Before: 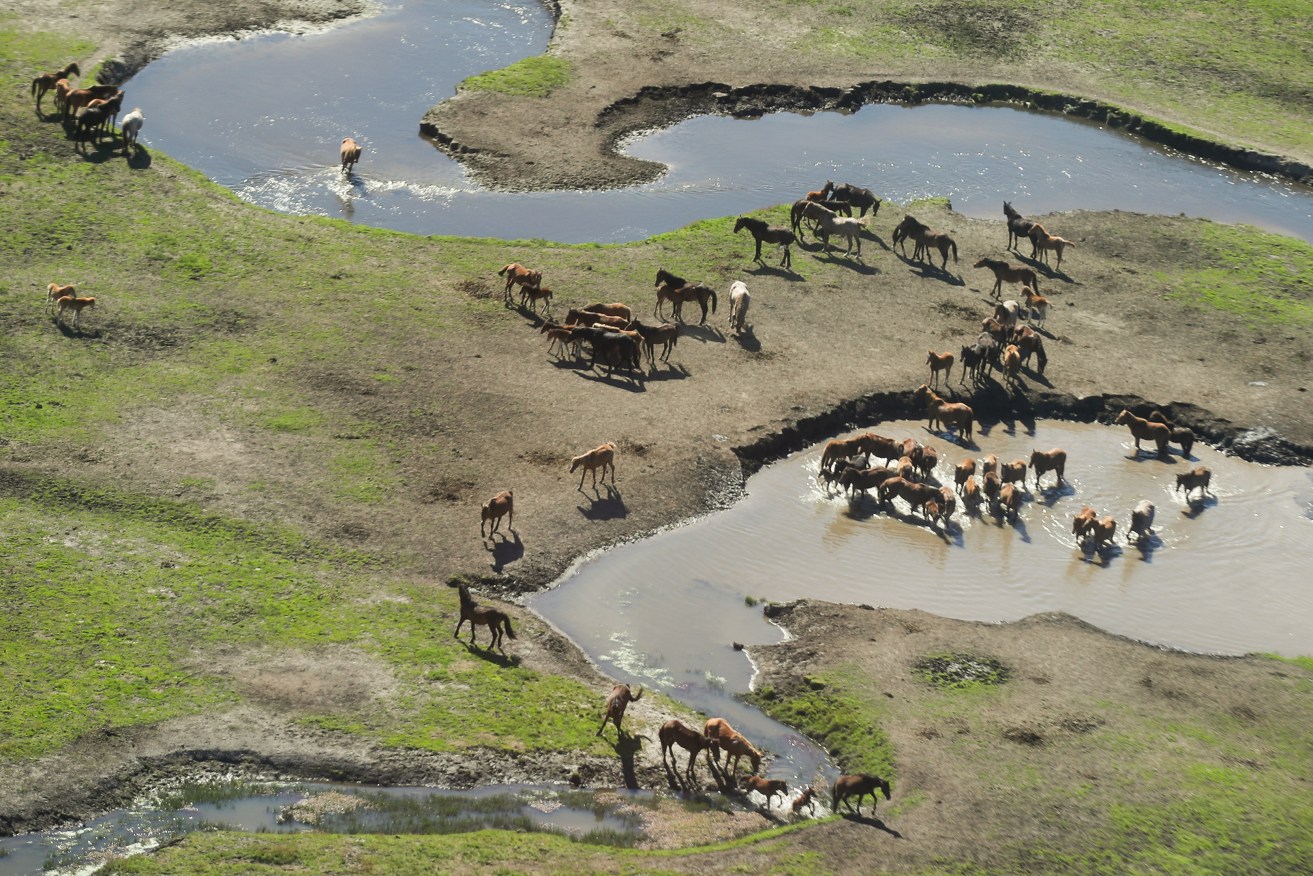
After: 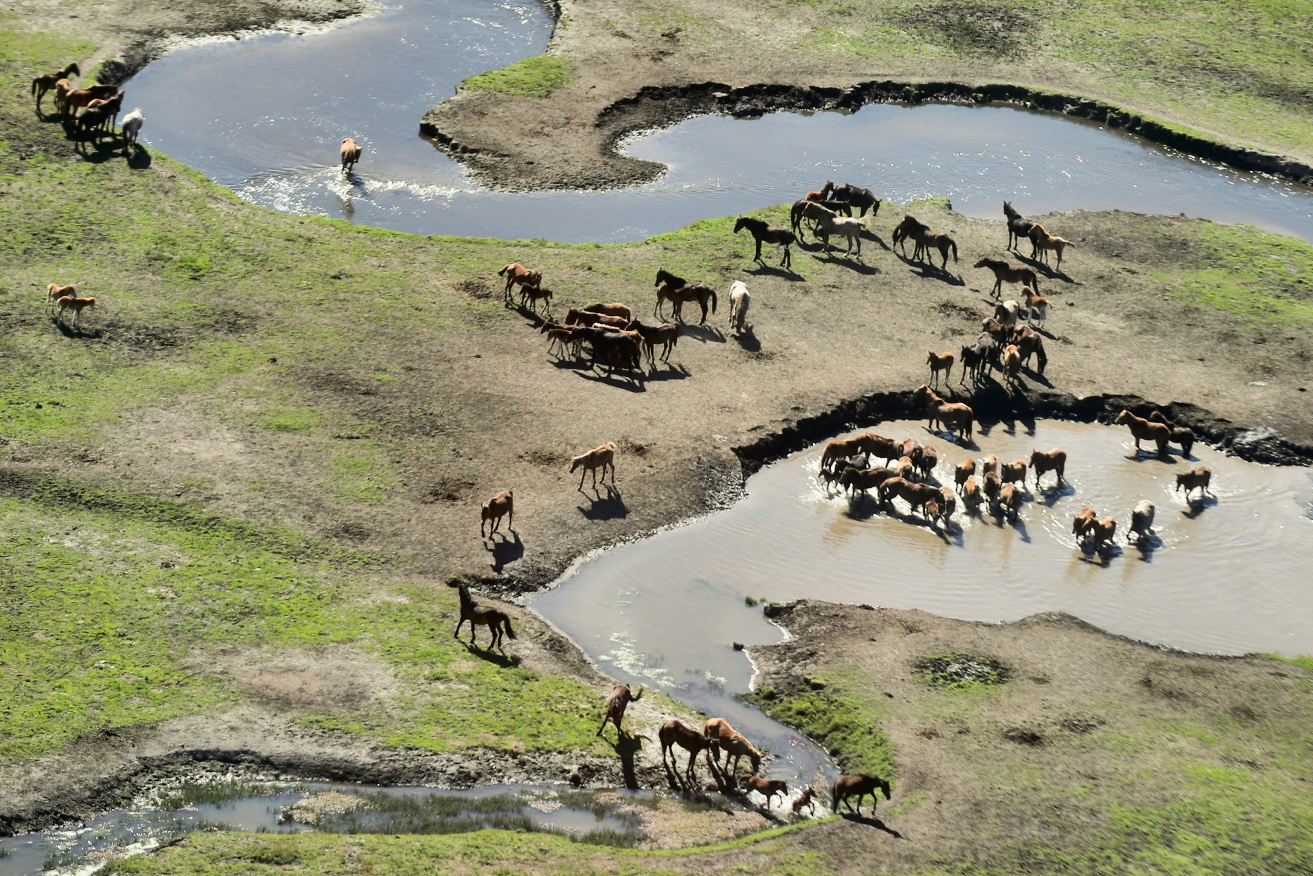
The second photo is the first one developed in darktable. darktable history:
shadows and highlights: radius 101.03, shadows 50.39, highlights -65.14, soften with gaussian
tone curve: curves: ch0 [(0, 0) (0.003, 0) (0.011, 0.001) (0.025, 0.003) (0.044, 0.005) (0.069, 0.012) (0.1, 0.023) (0.136, 0.039) (0.177, 0.088) (0.224, 0.15) (0.277, 0.239) (0.335, 0.334) (0.399, 0.43) (0.468, 0.526) (0.543, 0.621) (0.623, 0.711) (0.709, 0.791) (0.801, 0.87) (0.898, 0.949) (1, 1)], color space Lab, independent channels, preserve colors none
